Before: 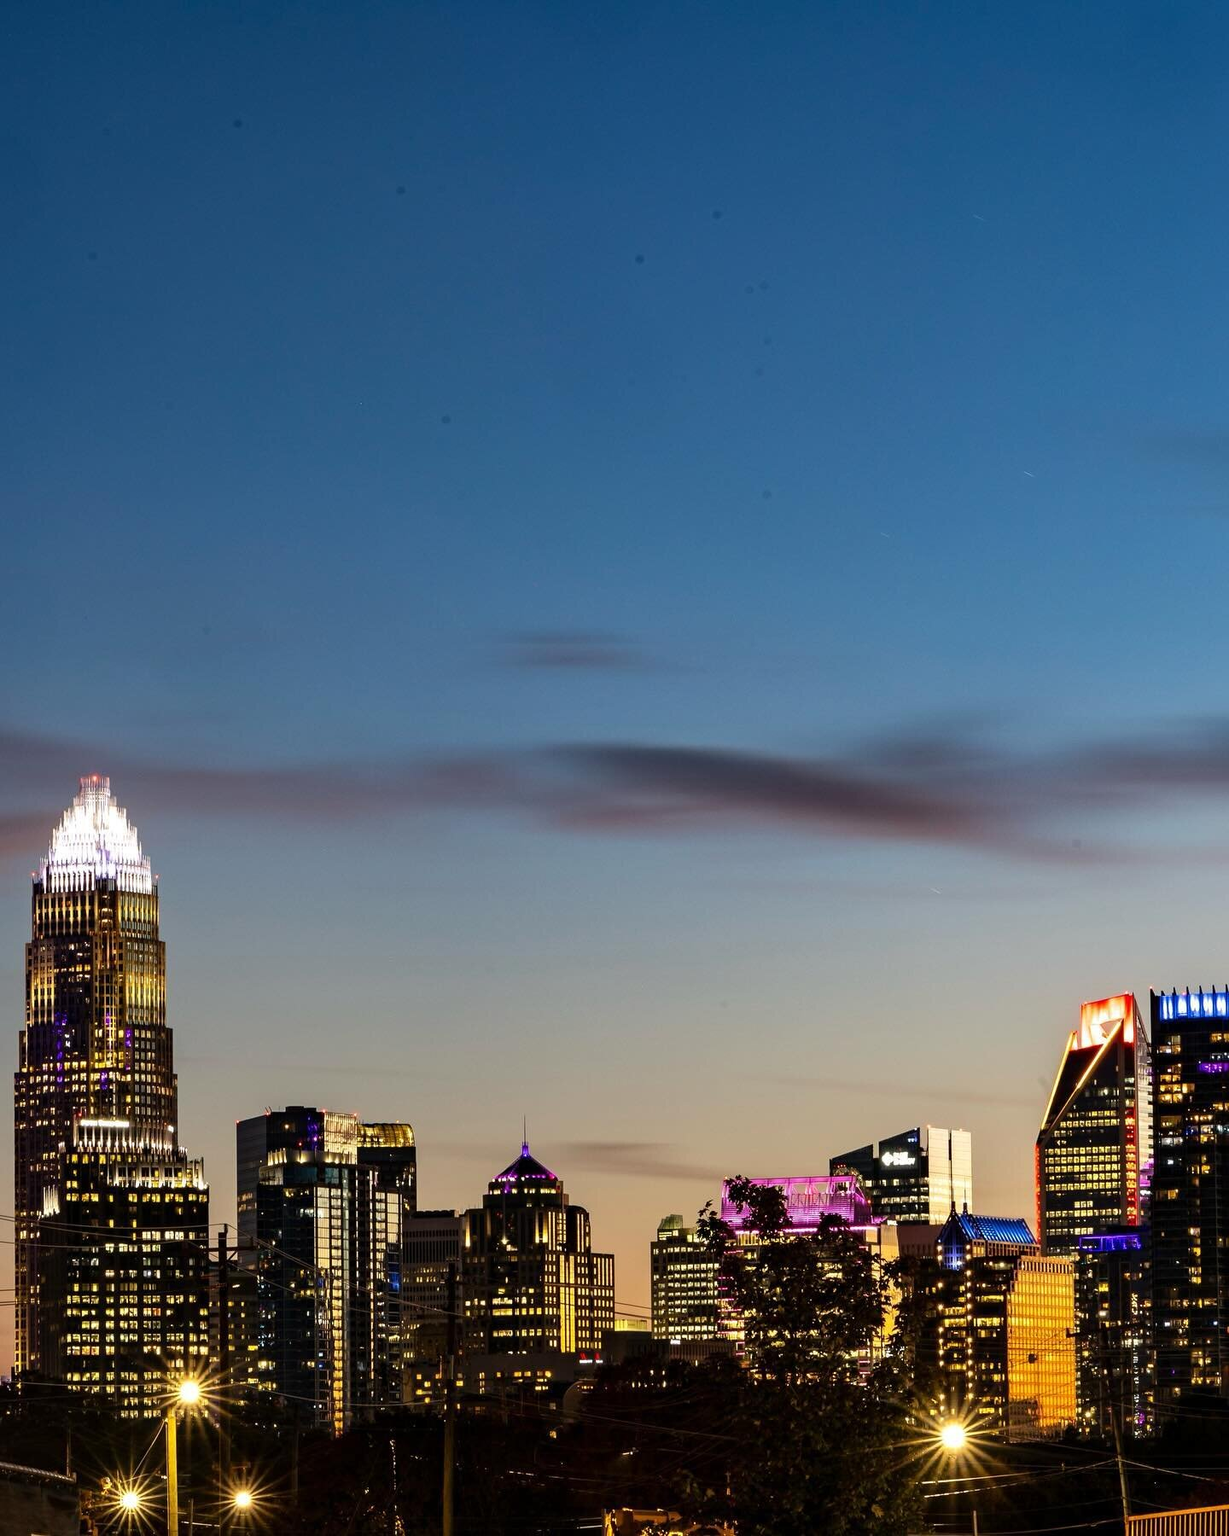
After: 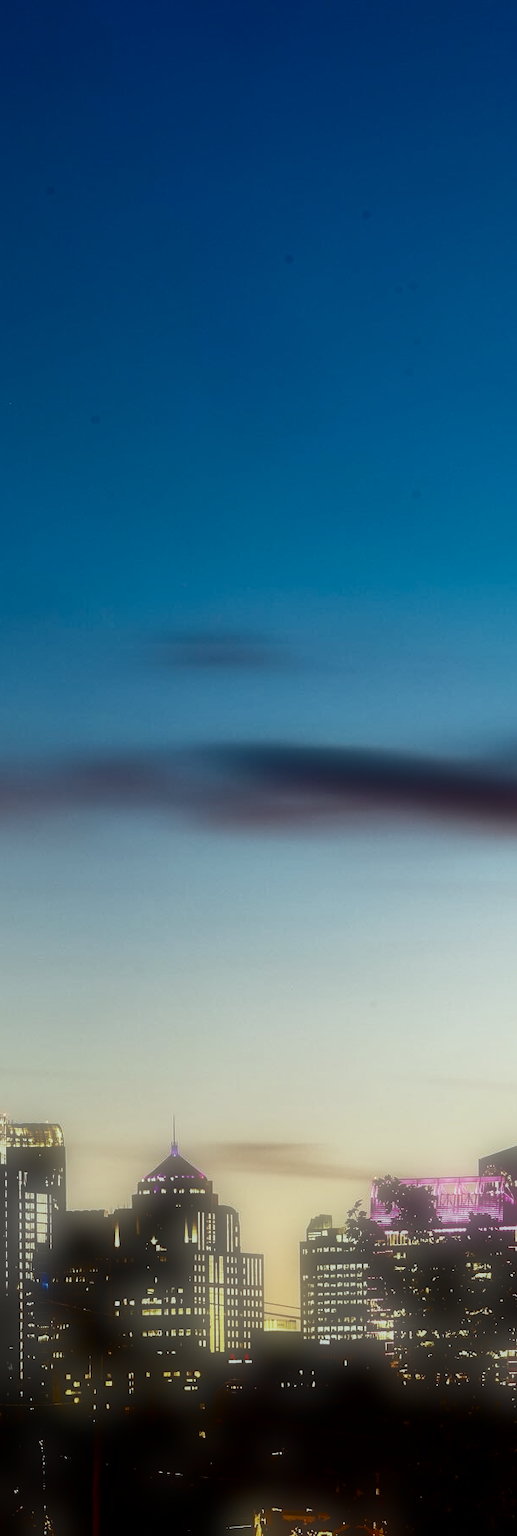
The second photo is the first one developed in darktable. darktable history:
tone equalizer: -8 EV -0.417 EV, -7 EV -0.389 EV, -6 EV -0.333 EV, -5 EV -0.222 EV, -3 EV 0.222 EV, -2 EV 0.333 EV, -1 EV 0.389 EV, +0 EV 0.417 EV, edges refinement/feathering 500, mask exposure compensation -1.57 EV, preserve details no
base curve: curves: ch0 [(0, 0) (0.028, 0.03) (0.121, 0.232) (0.46, 0.748) (0.859, 0.968) (1, 1)], preserve colors none
color correction: highlights a* -6.69, highlights b* 0.49
crop: left 28.583%, right 29.231%
contrast brightness saturation: brightness -0.52
color zones: curves: ch0 [(0, 0.5) (0.143, 0.5) (0.286, 0.5) (0.429, 0.5) (0.571, 0.5) (0.714, 0.476) (0.857, 0.5) (1, 0.5)]; ch2 [(0, 0.5) (0.143, 0.5) (0.286, 0.5) (0.429, 0.5) (0.571, 0.5) (0.714, 0.487) (0.857, 0.5) (1, 0.5)]
soften: on, module defaults
